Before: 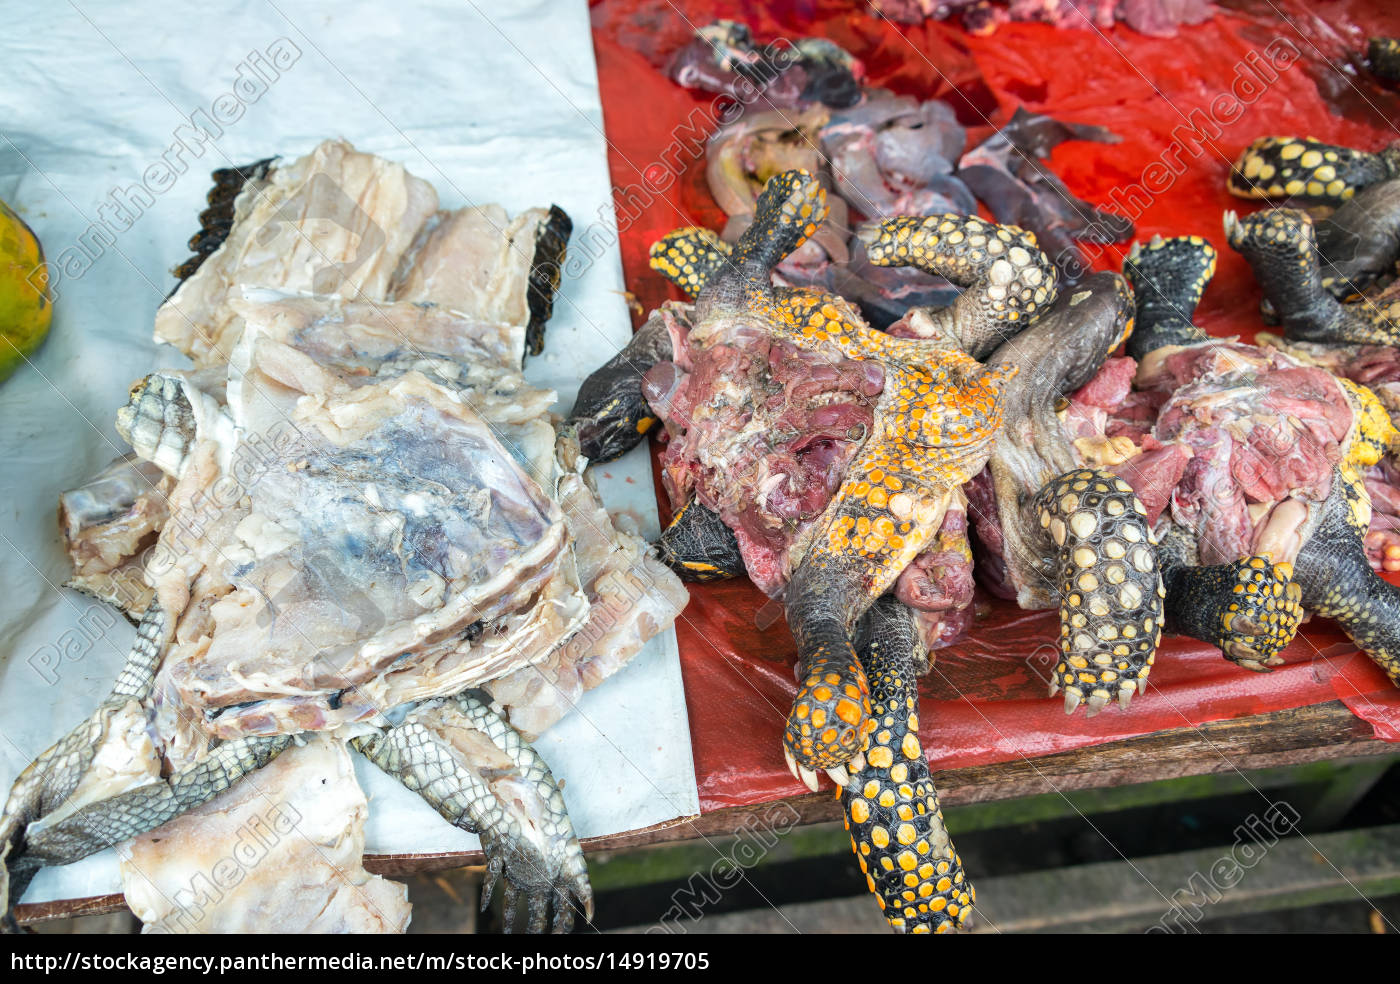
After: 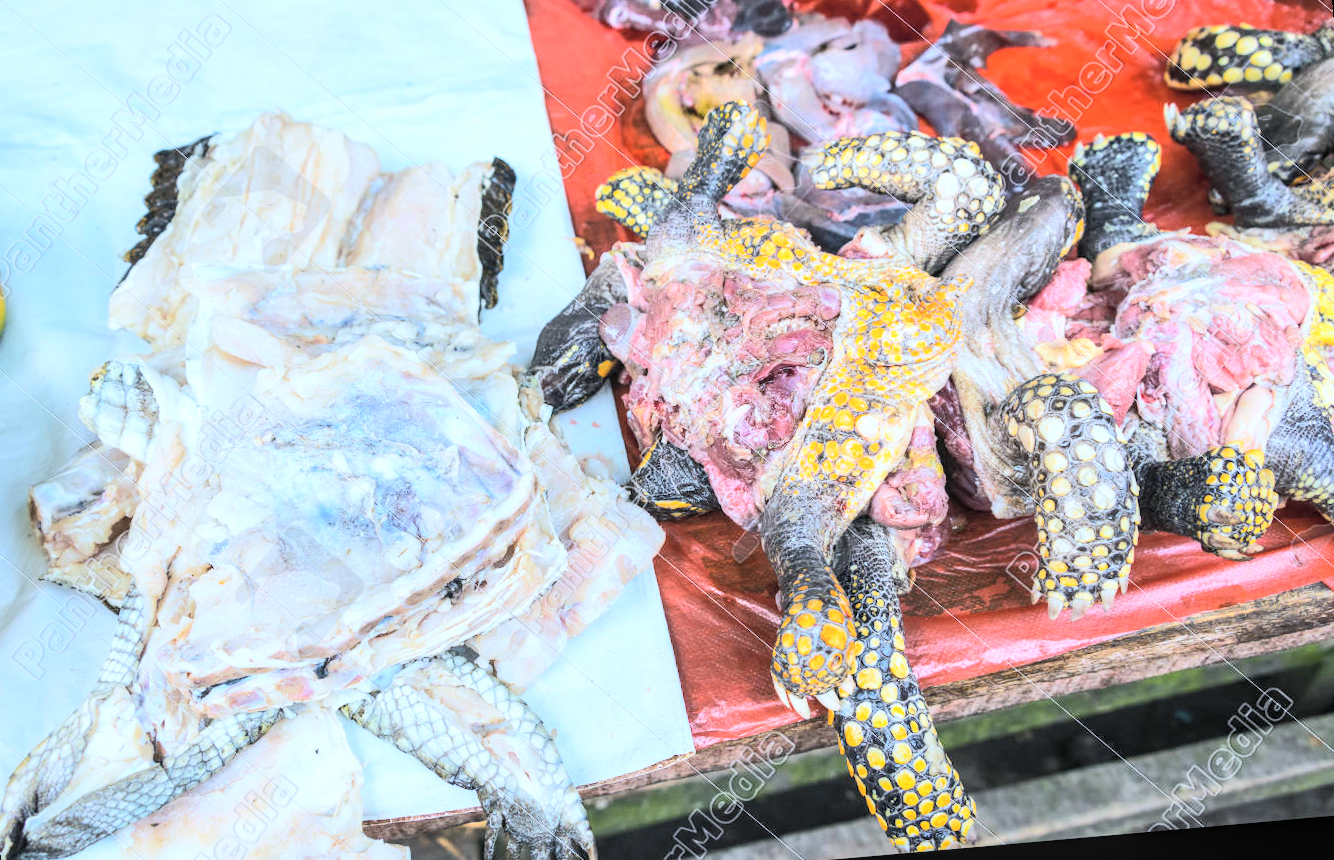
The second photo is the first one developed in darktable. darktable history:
rotate and perspective: rotation -5°, crop left 0.05, crop right 0.952, crop top 0.11, crop bottom 0.89
local contrast: on, module defaults
rgb curve: curves: ch0 [(0, 0) (0.284, 0.292) (0.505, 0.644) (1, 1)]; ch1 [(0, 0) (0.284, 0.292) (0.505, 0.644) (1, 1)]; ch2 [(0, 0) (0.284, 0.292) (0.505, 0.644) (1, 1)], compensate middle gray true
white balance: red 0.926, green 1.003, blue 1.133
global tonemap: drago (0.7, 100)
